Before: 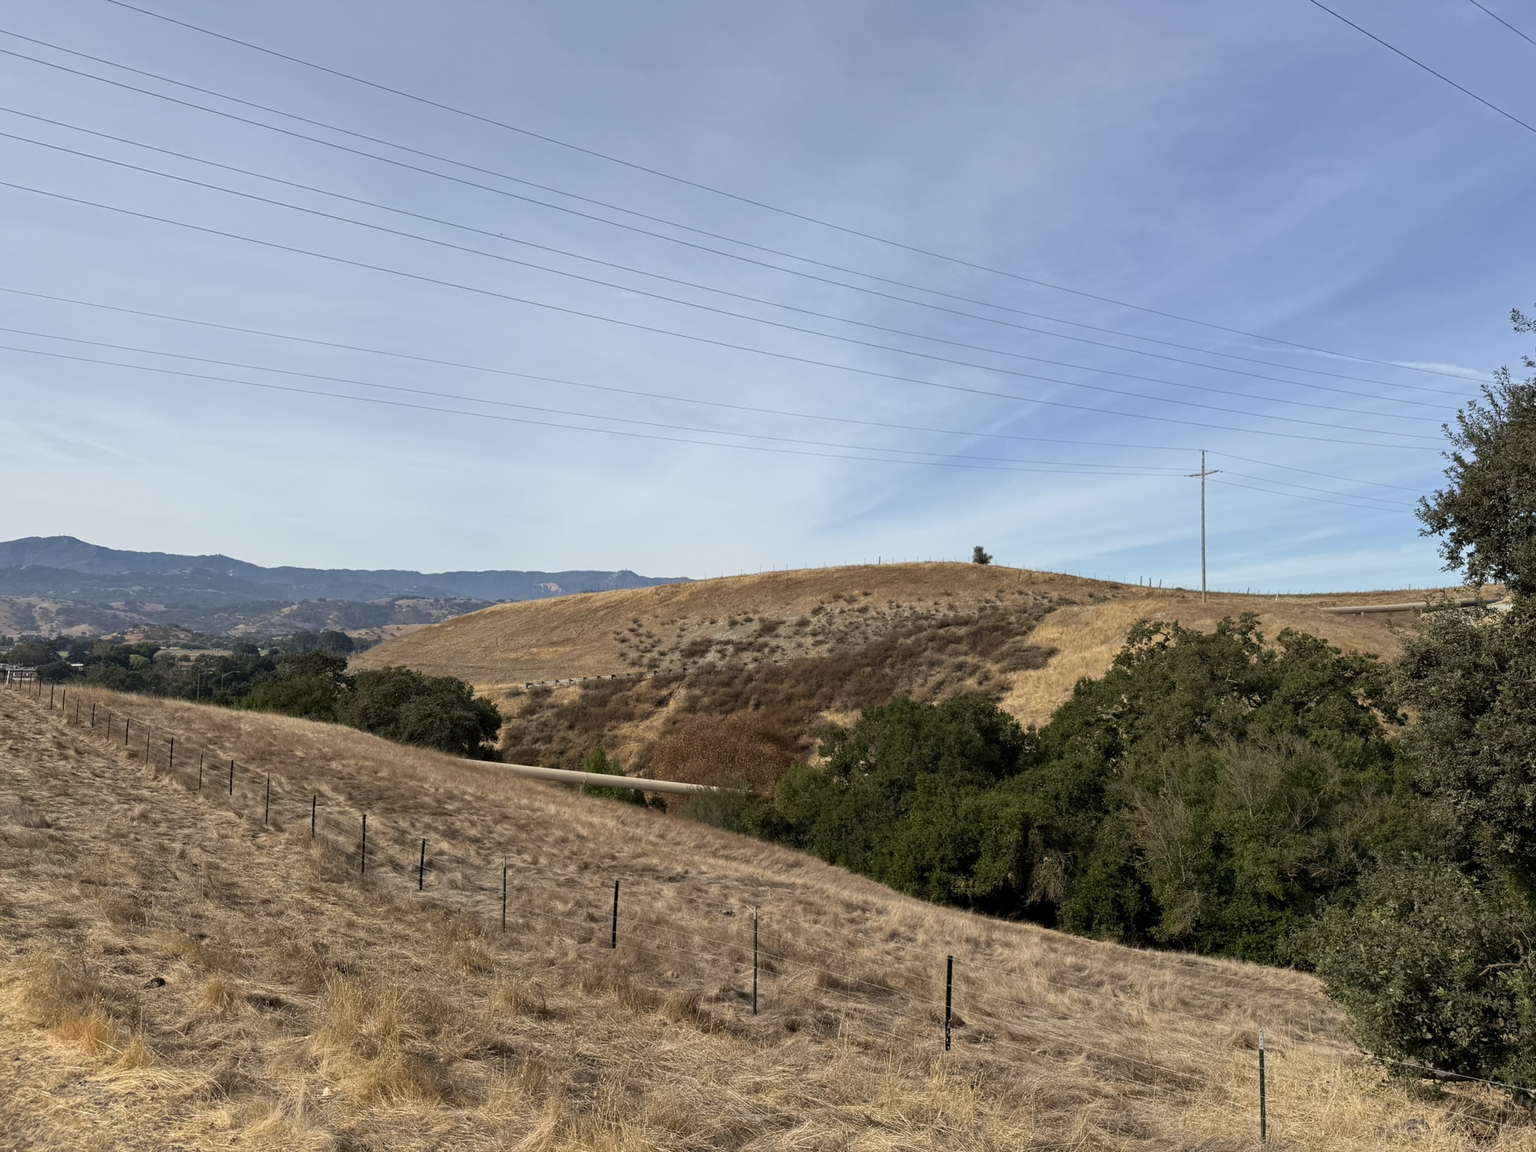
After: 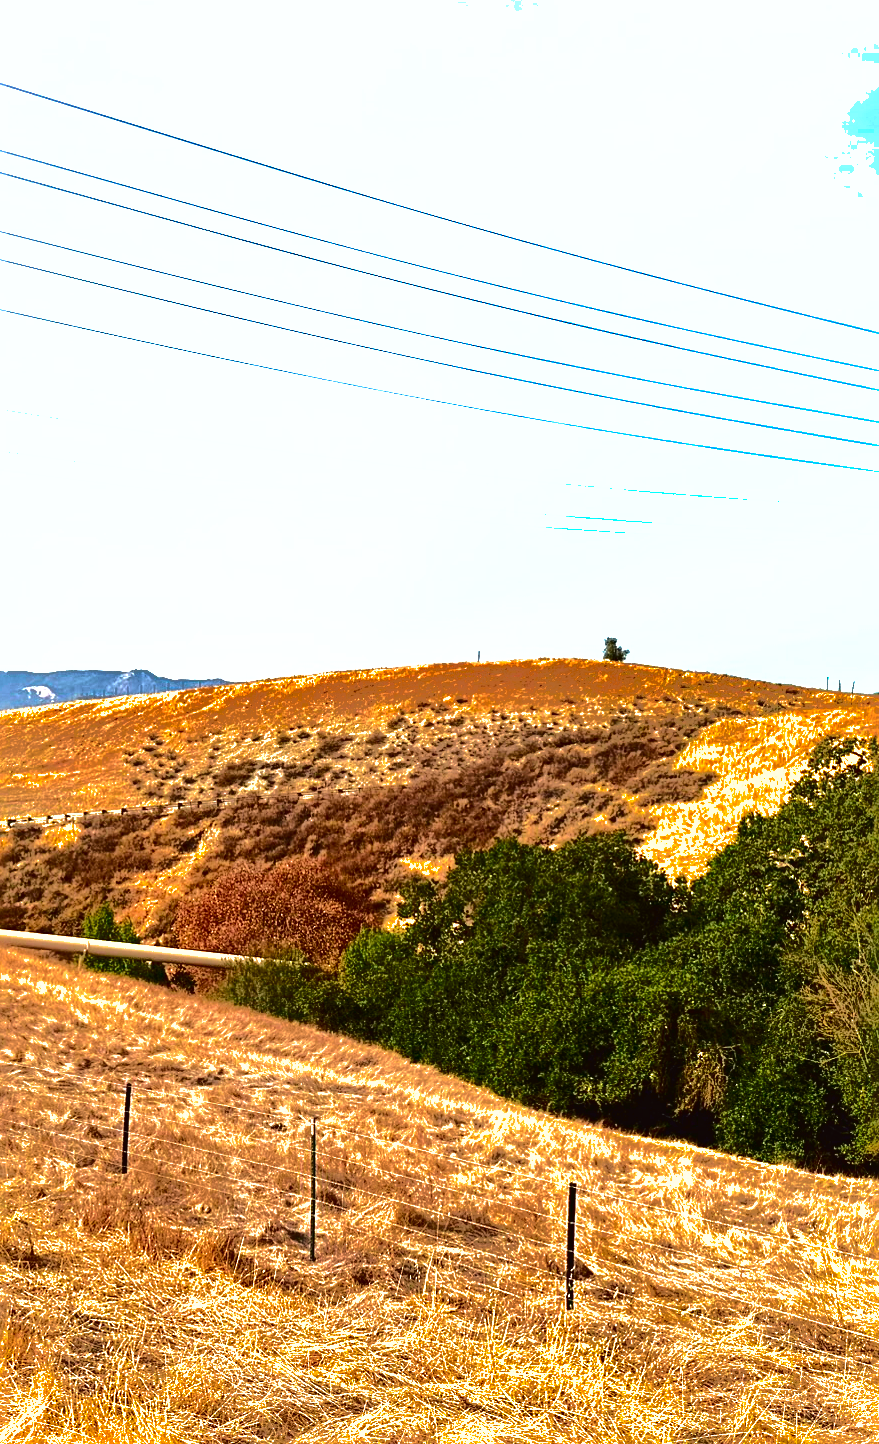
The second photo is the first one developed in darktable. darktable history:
sharpen: radius 2.772
shadows and highlights: shadows 25.61, highlights -69.58
contrast brightness saturation: brightness -0.246, saturation 0.196
crop: left 33.9%, top 5.943%, right 23.139%
color zones: curves: ch0 [(0.224, 0.526) (0.75, 0.5)]; ch1 [(0.055, 0.526) (0.224, 0.761) (0.377, 0.526) (0.75, 0.5)]
tone equalizer: -8 EV -0.435 EV, -7 EV -0.361 EV, -6 EV -0.327 EV, -5 EV -0.245 EV, -3 EV 0.228 EV, -2 EV 0.317 EV, -1 EV 0.415 EV, +0 EV 0.44 EV, edges refinement/feathering 500, mask exposure compensation -1.57 EV, preserve details no
exposure: black level correction 0, exposure 1.491 EV, compensate exposure bias true, compensate highlight preservation false
tone curve: curves: ch0 [(0, 0.019) (0.204, 0.162) (0.491, 0.519) (0.748, 0.765) (1, 0.919)]; ch1 [(0, 0) (0.201, 0.113) (0.372, 0.282) (0.443, 0.434) (0.496, 0.504) (0.566, 0.585) (0.761, 0.803) (1, 1)]; ch2 [(0, 0) (0.434, 0.447) (0.483, 0.487) (0.555, 0.563) (0.697, 0.68) (1, 1)], color space Lab, independent channels, preserve colors none
